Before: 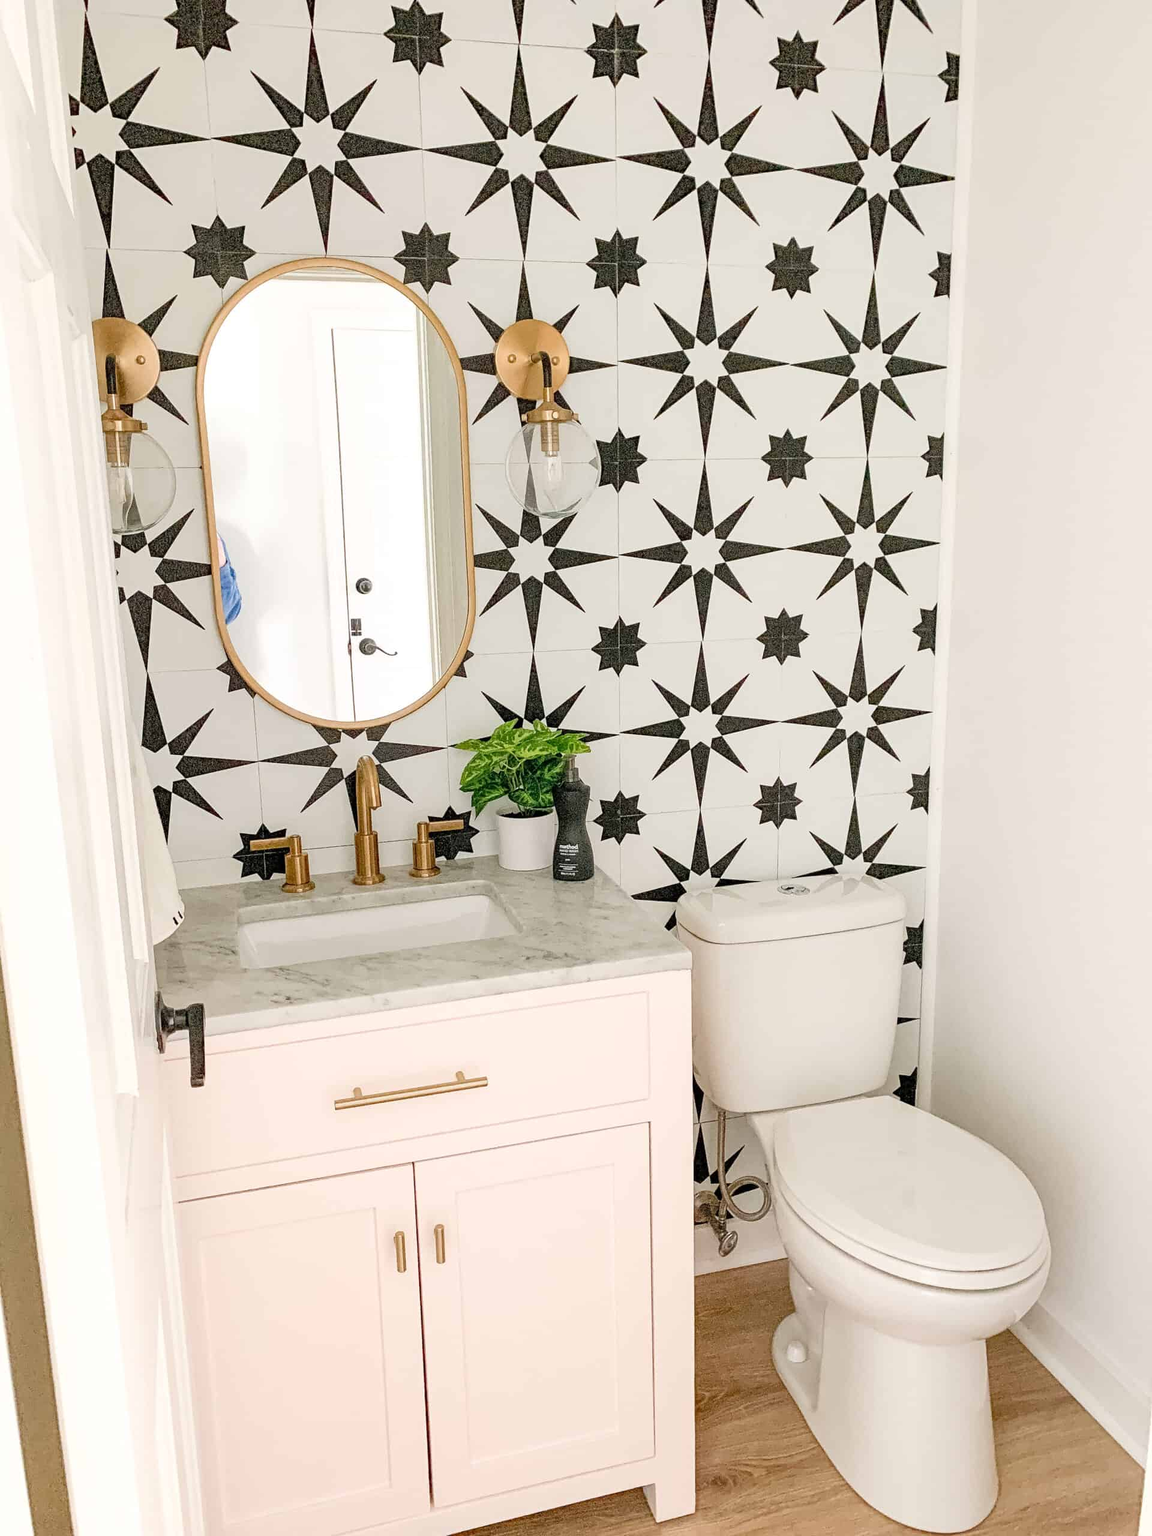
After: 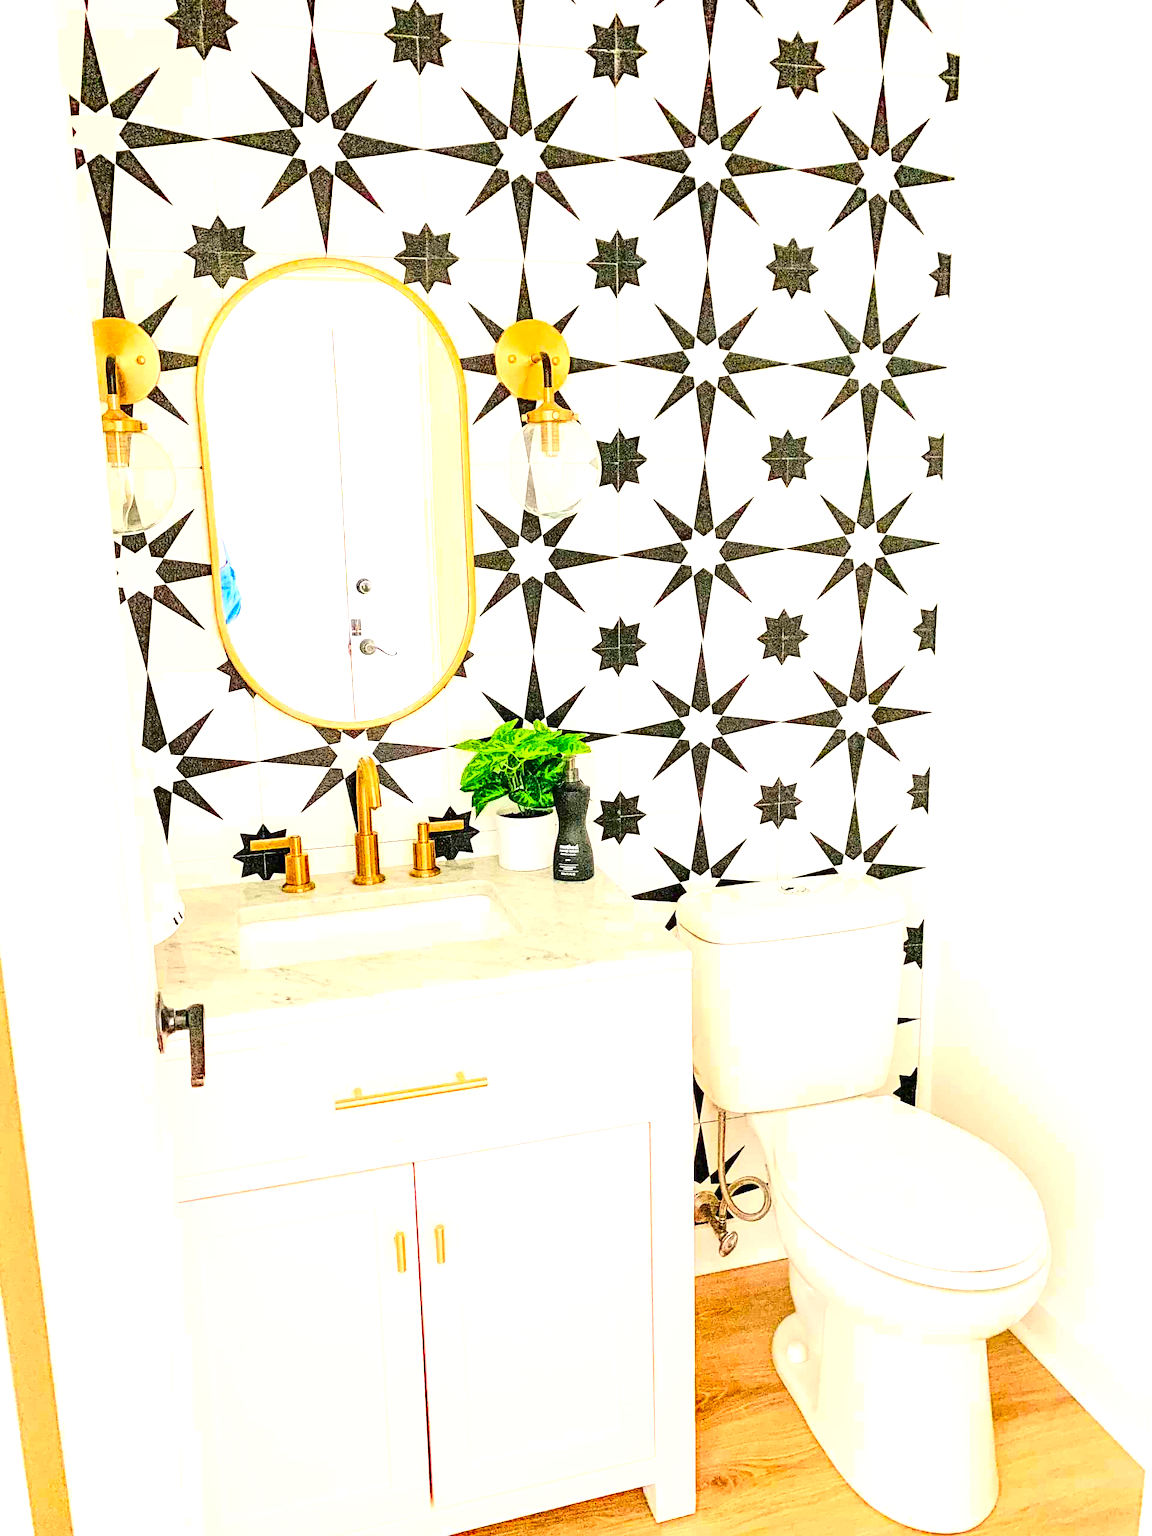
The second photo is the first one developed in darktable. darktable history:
exposure: black level correction 0, exposure 1.199 EV, compensate highlight preservation false
contrast brightness saturation: contrast 0.269, brightness 0.019, saturation 0.886
